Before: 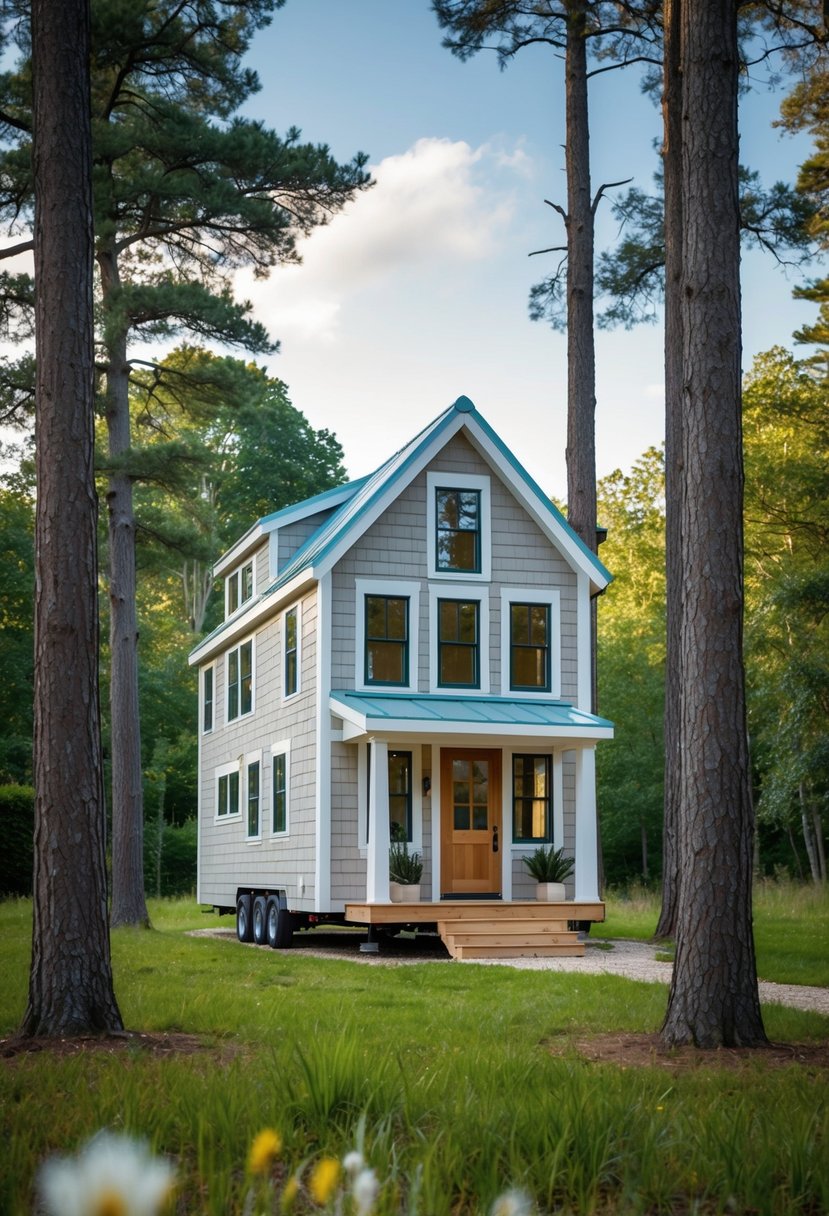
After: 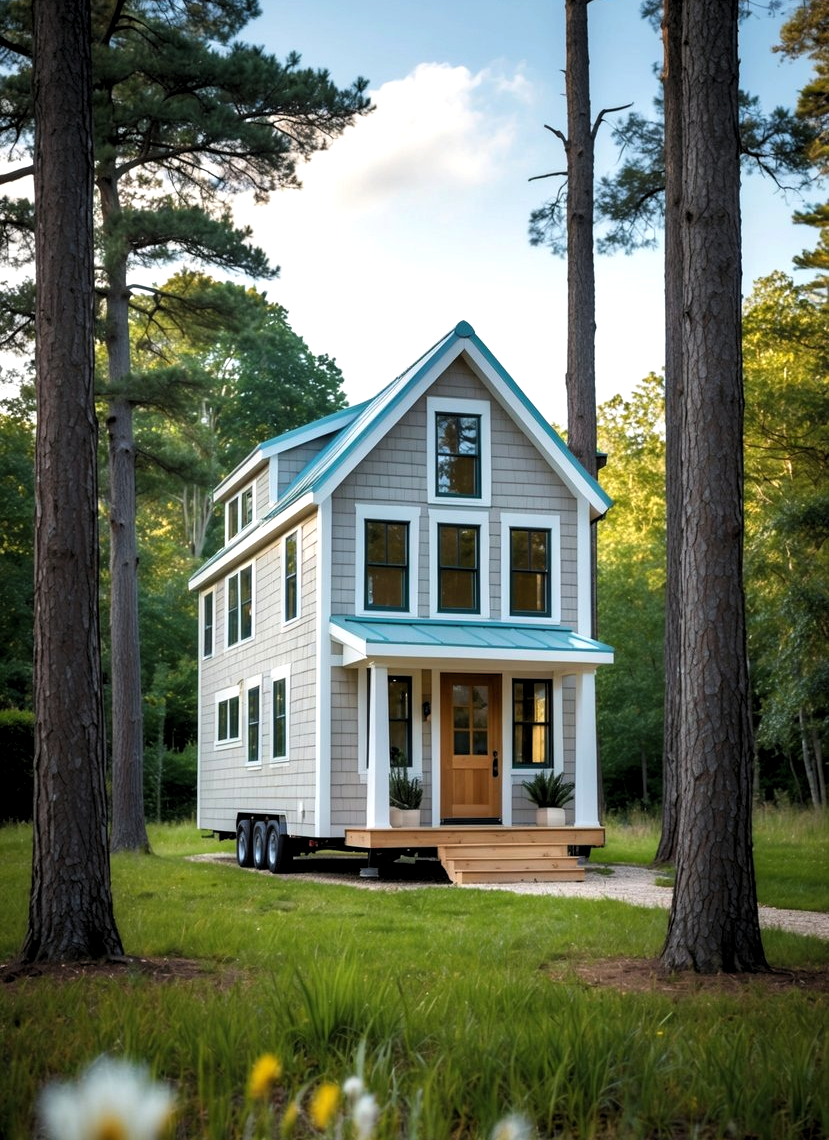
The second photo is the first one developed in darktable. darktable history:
crop and rotate: top 6.25%
levels: levels [0.055, 0.477, 0.9]
